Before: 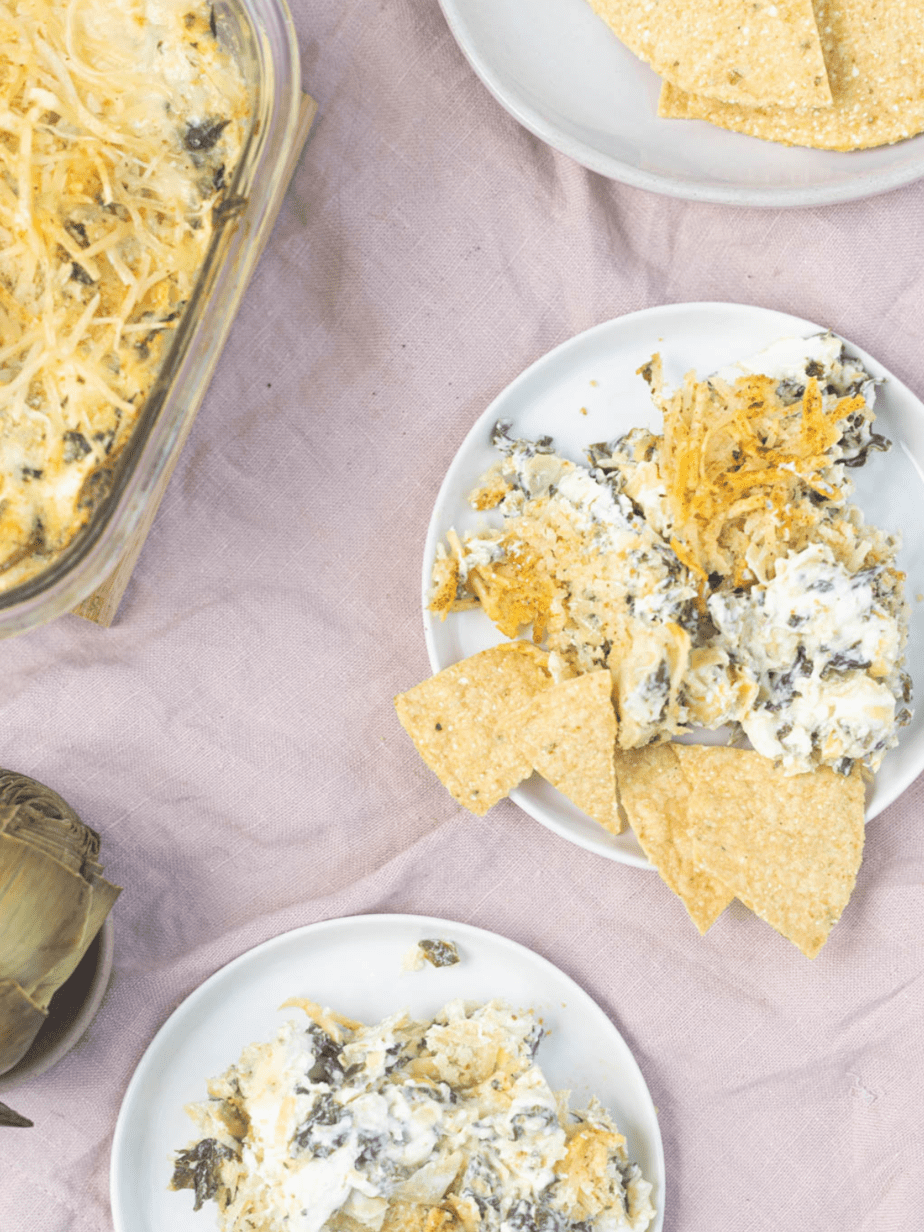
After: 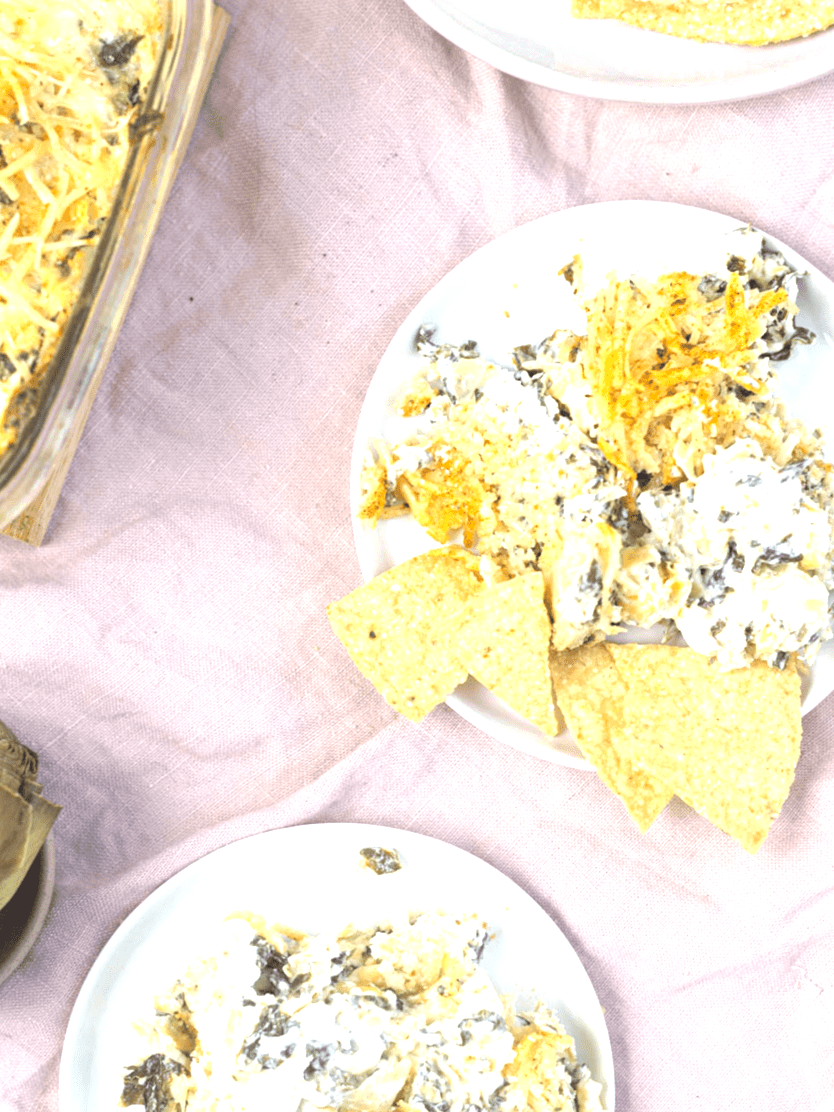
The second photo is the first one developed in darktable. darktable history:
crop and rotate: angle 1.96°, left 5.673%, top 5.673%
exposure: exposure 0.648 EV, compensate highlight preservation false
tone curve: curves: ch0 [(0, 0) (0.003, 0.019) (0.011, 0.022) (0.025, 0.027) (0.044, 0.037) (0.069, 0.049) (0.1, 0.066) (0.136, 0.091) (0.177, 0.125) (0.224, 0.159) (0.277, 0.206) (0.335, 0.266) (0.399, 0.332) (0.468, 0.411) (0.543, 0.492) (0.623, 0.577) (0.709, 0.668) (0.801, 0.767) (0.898, 0.869) (1, 1)], preserve colors none
